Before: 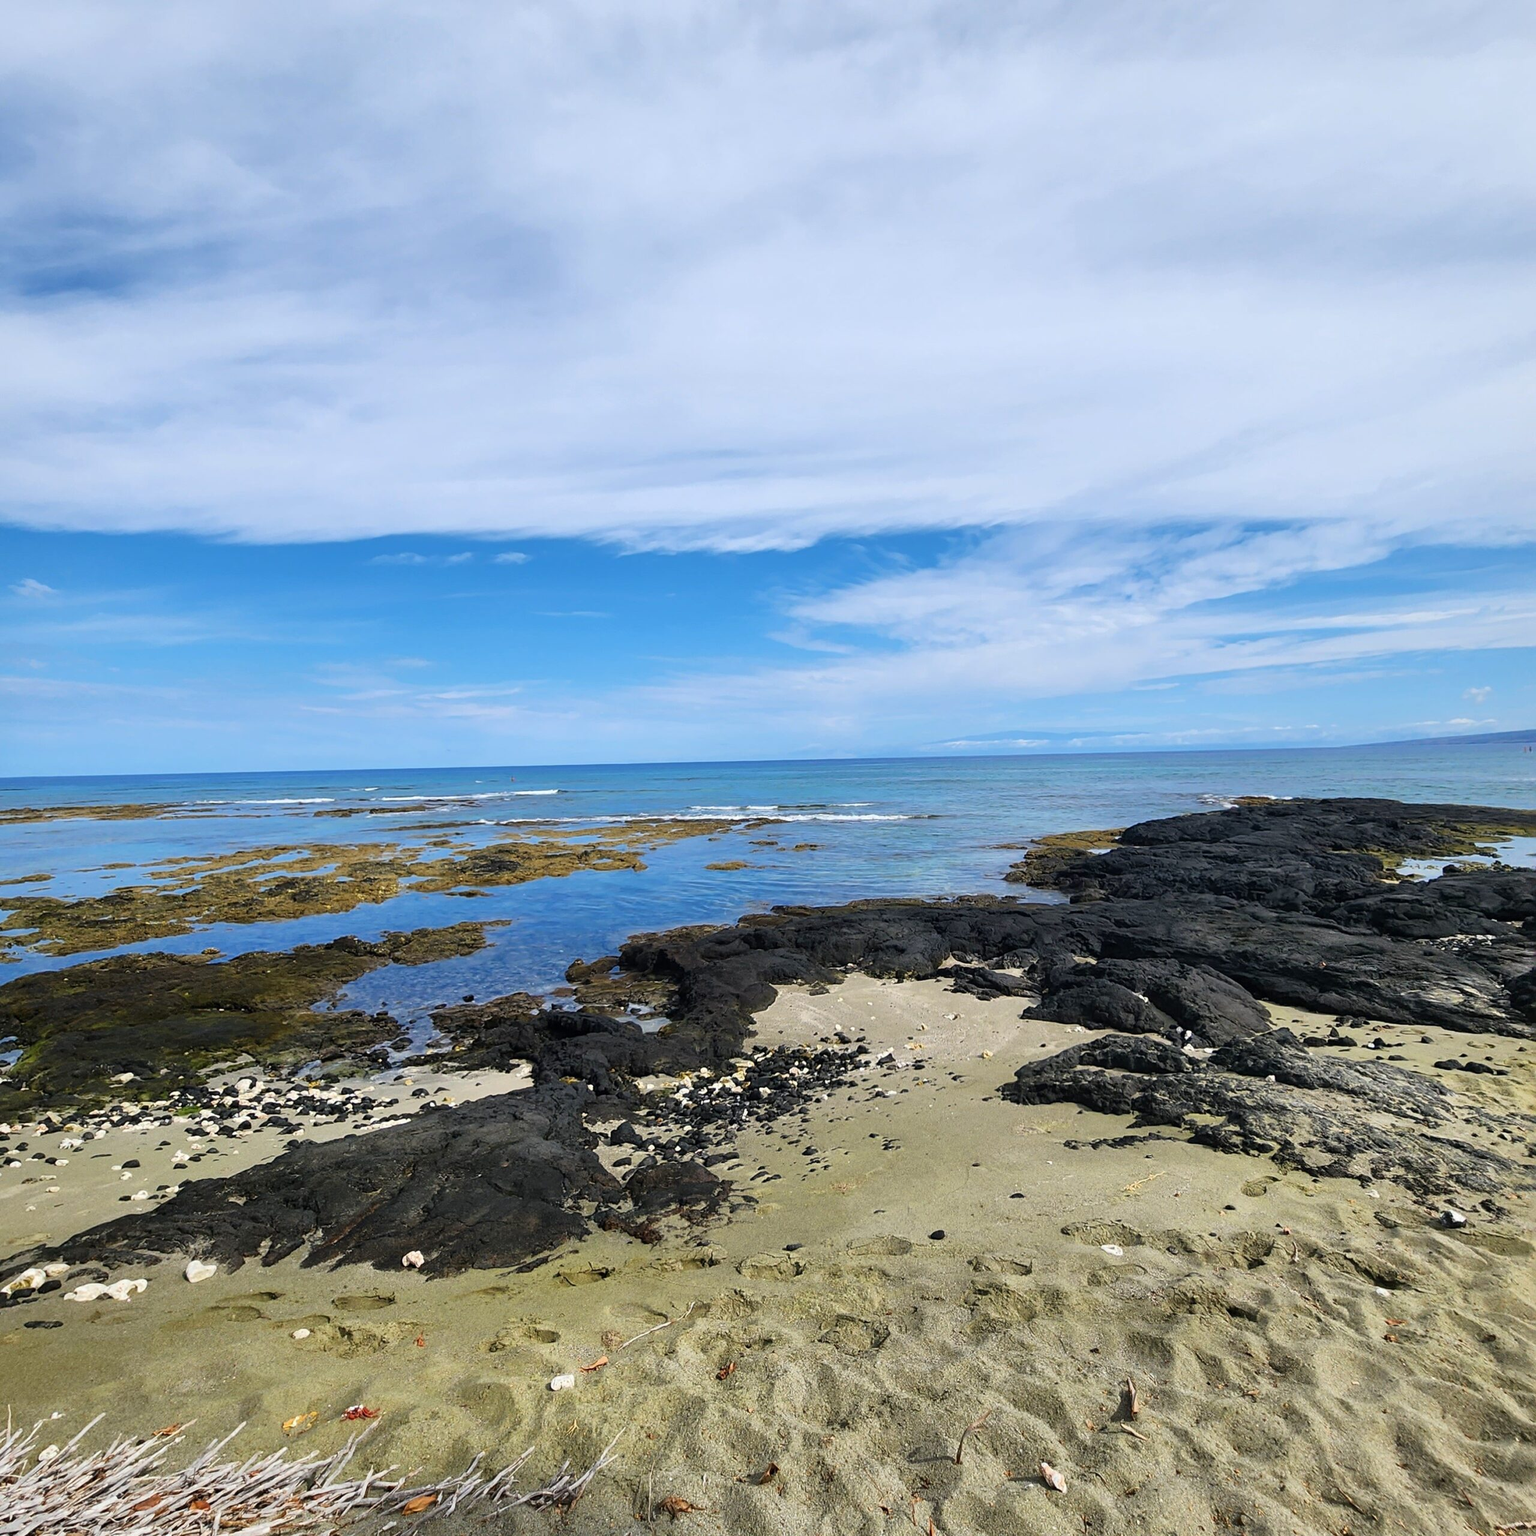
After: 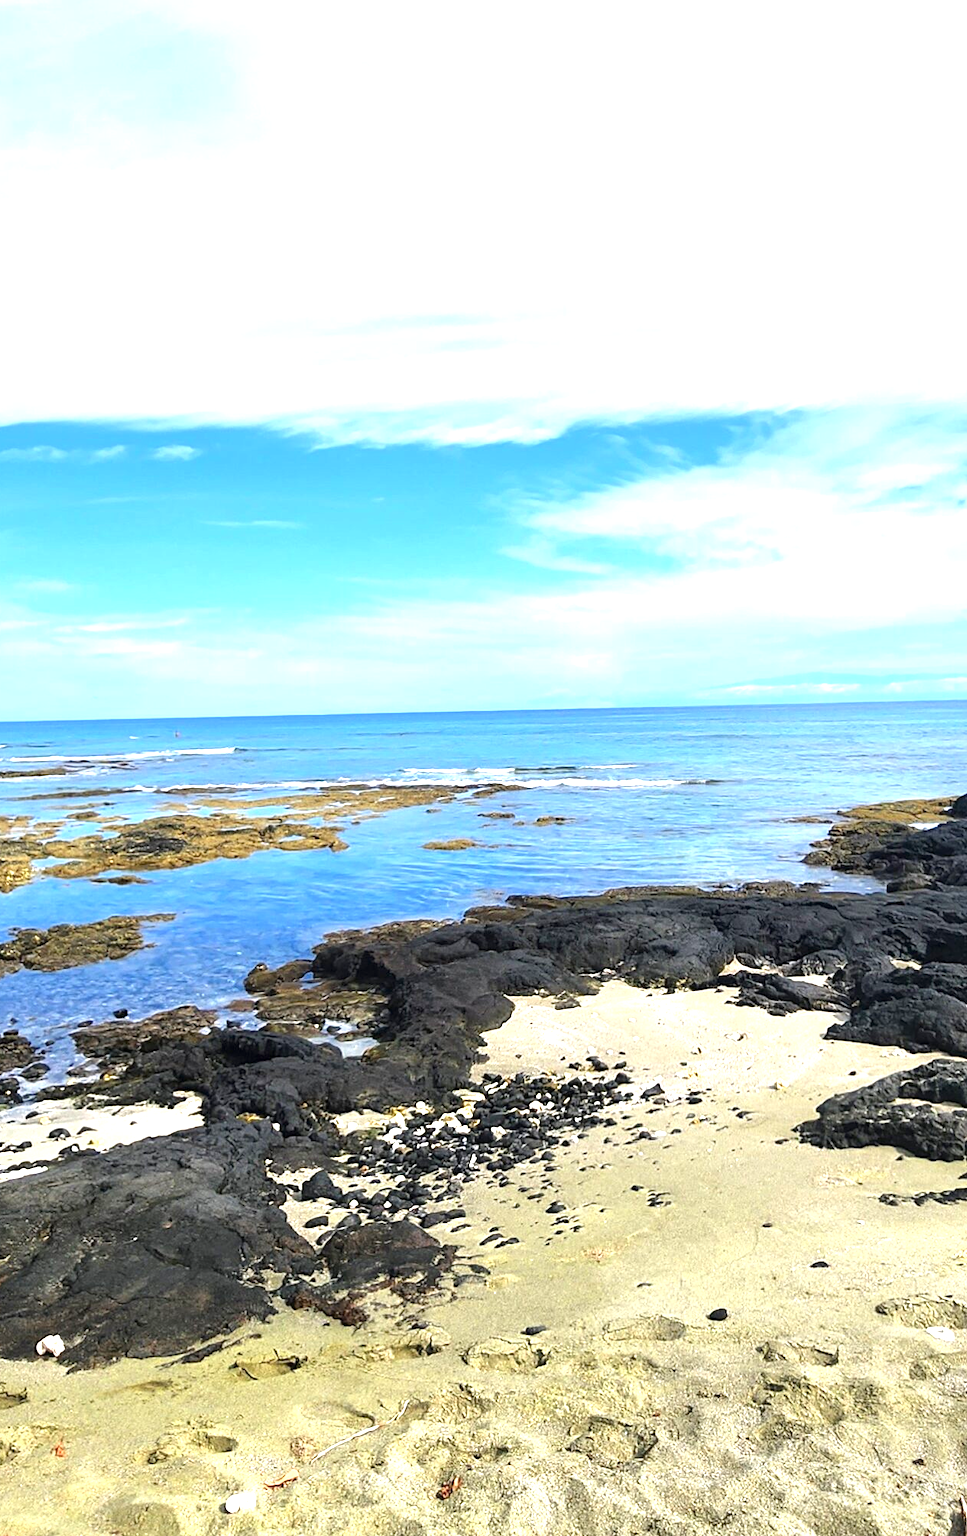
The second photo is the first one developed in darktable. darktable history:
crop and rotate: angle 0.02°, left 24.353%, top 13.219%, right 26.156%, bottom 8.224%
exposure: black level correction 0, exposure 1.2 EV, compensate highlight preservation false
